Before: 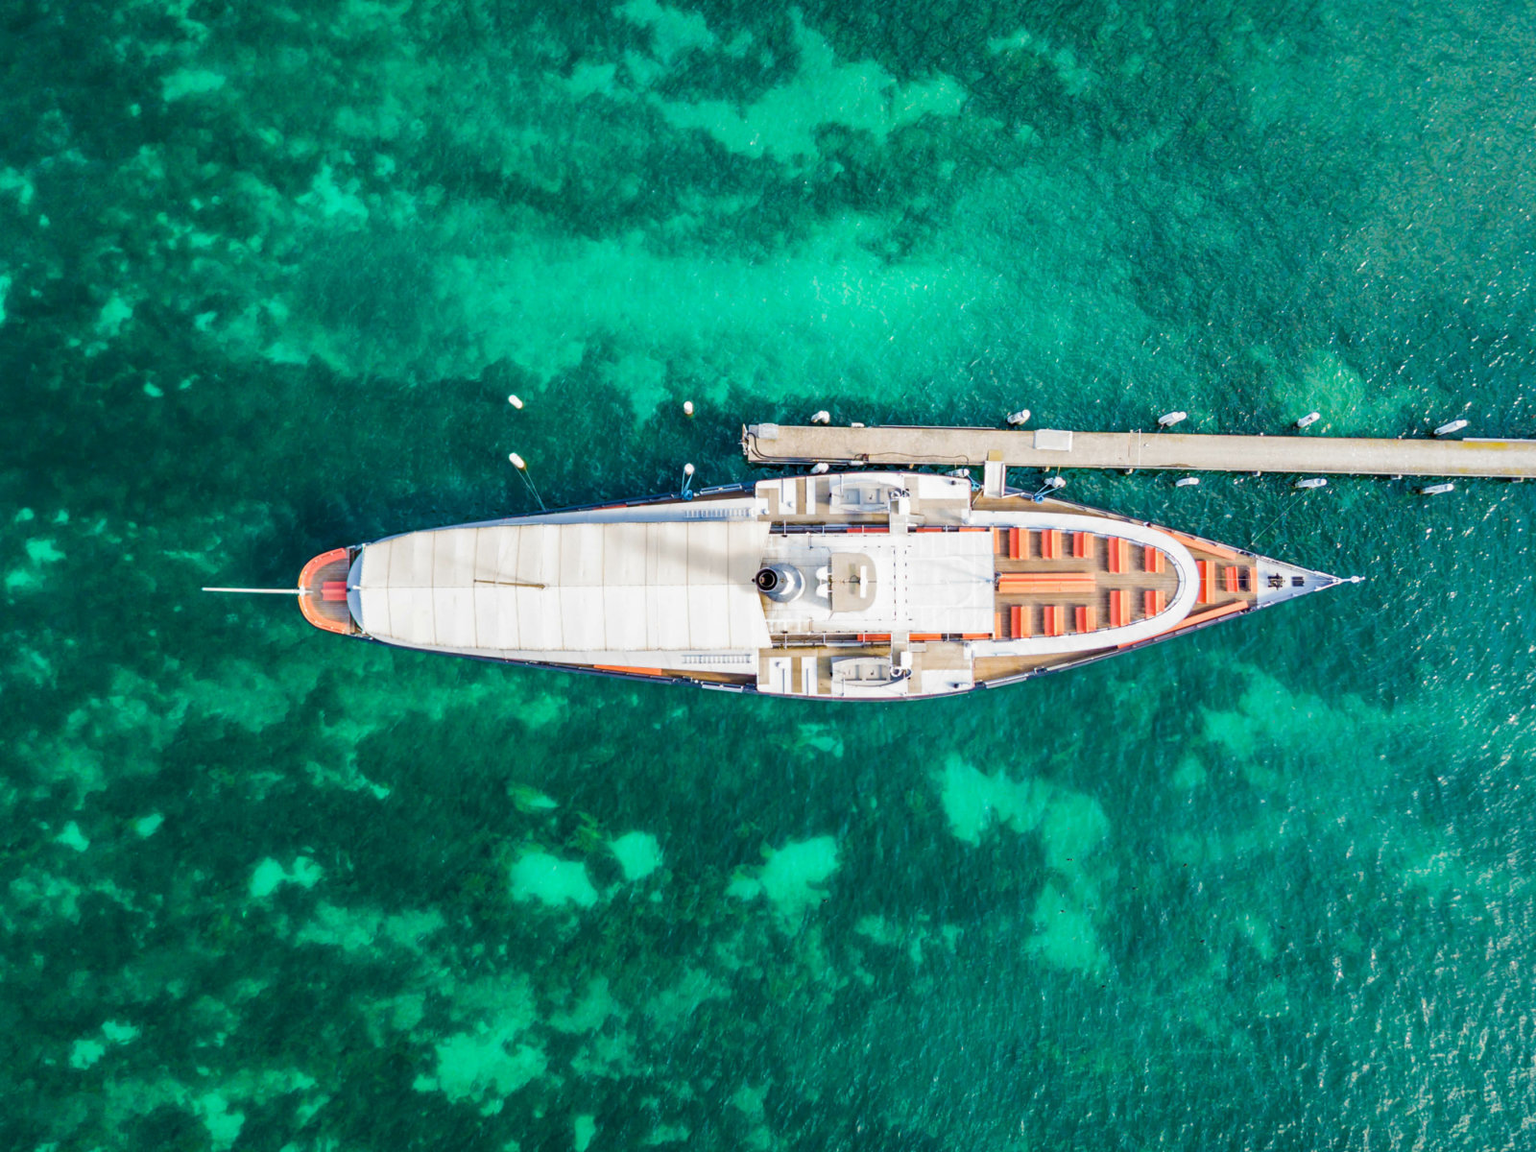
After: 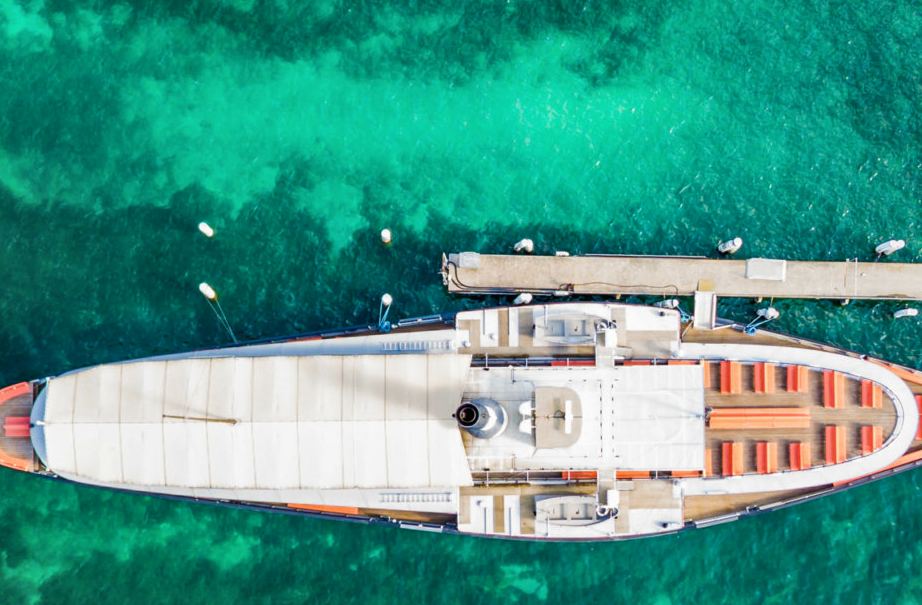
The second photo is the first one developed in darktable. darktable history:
crop: left 20.69%, top 15.798%, right 21.669%, bottom 33.77%
contrast brightness saturation: contrast 0.072
tone equalizer: edges refinement/feathering 500, mask exposure compensation -1.57 EV, preserve details no
shadows and highlights: shadows 75.68, highlights -25.22, soften with gaussian
